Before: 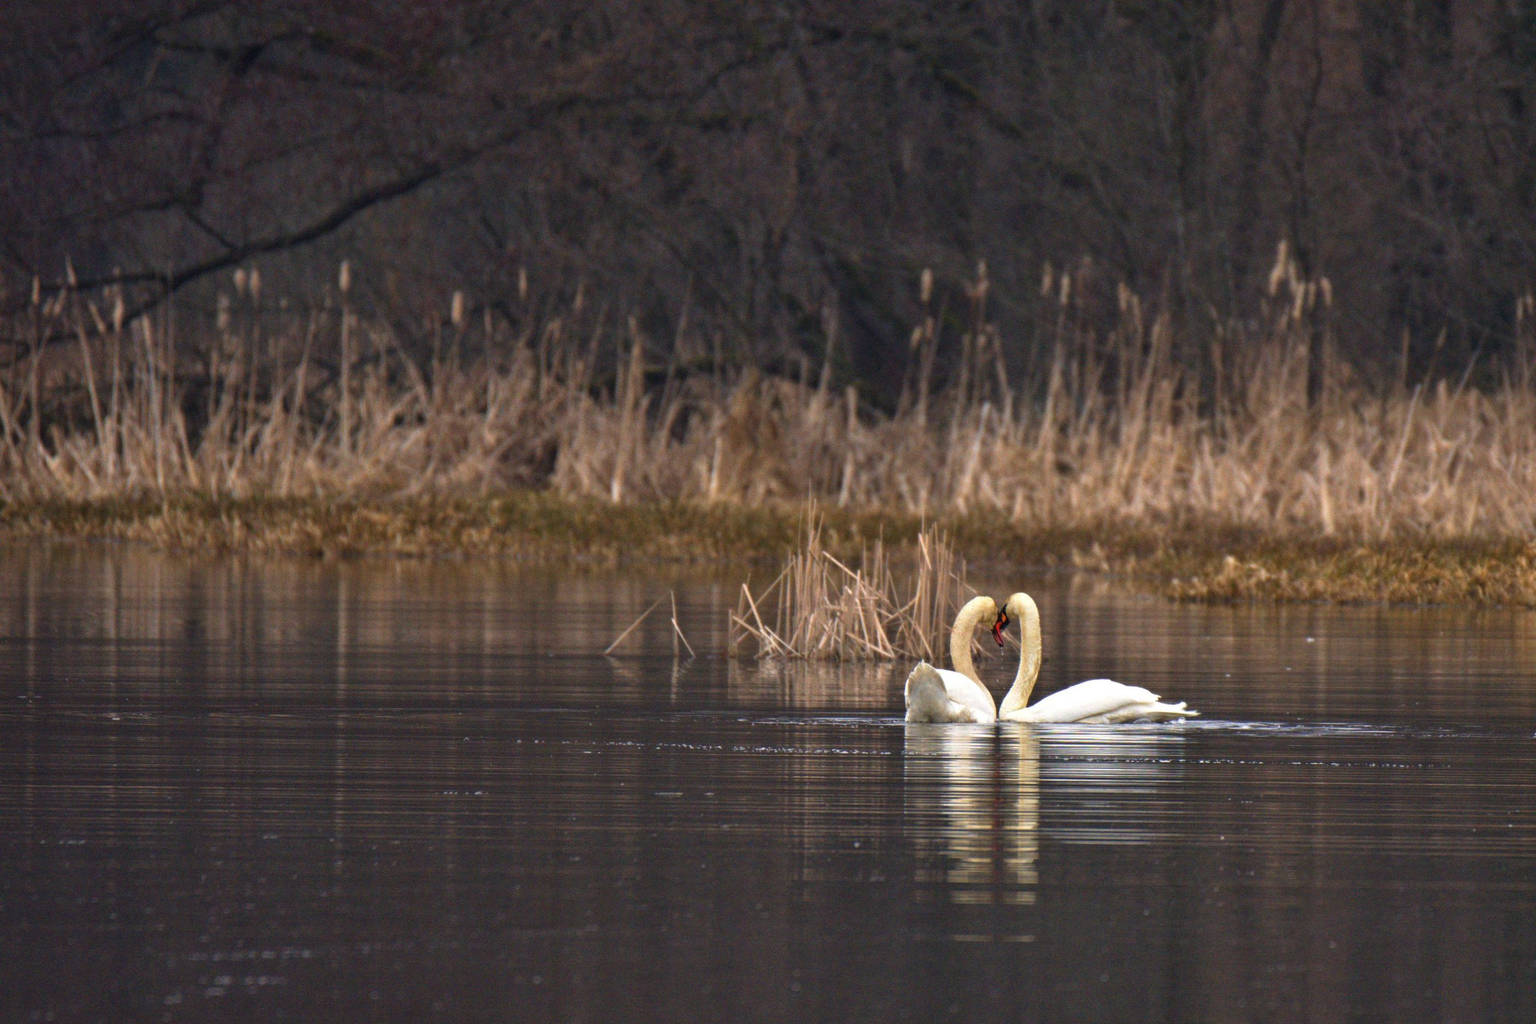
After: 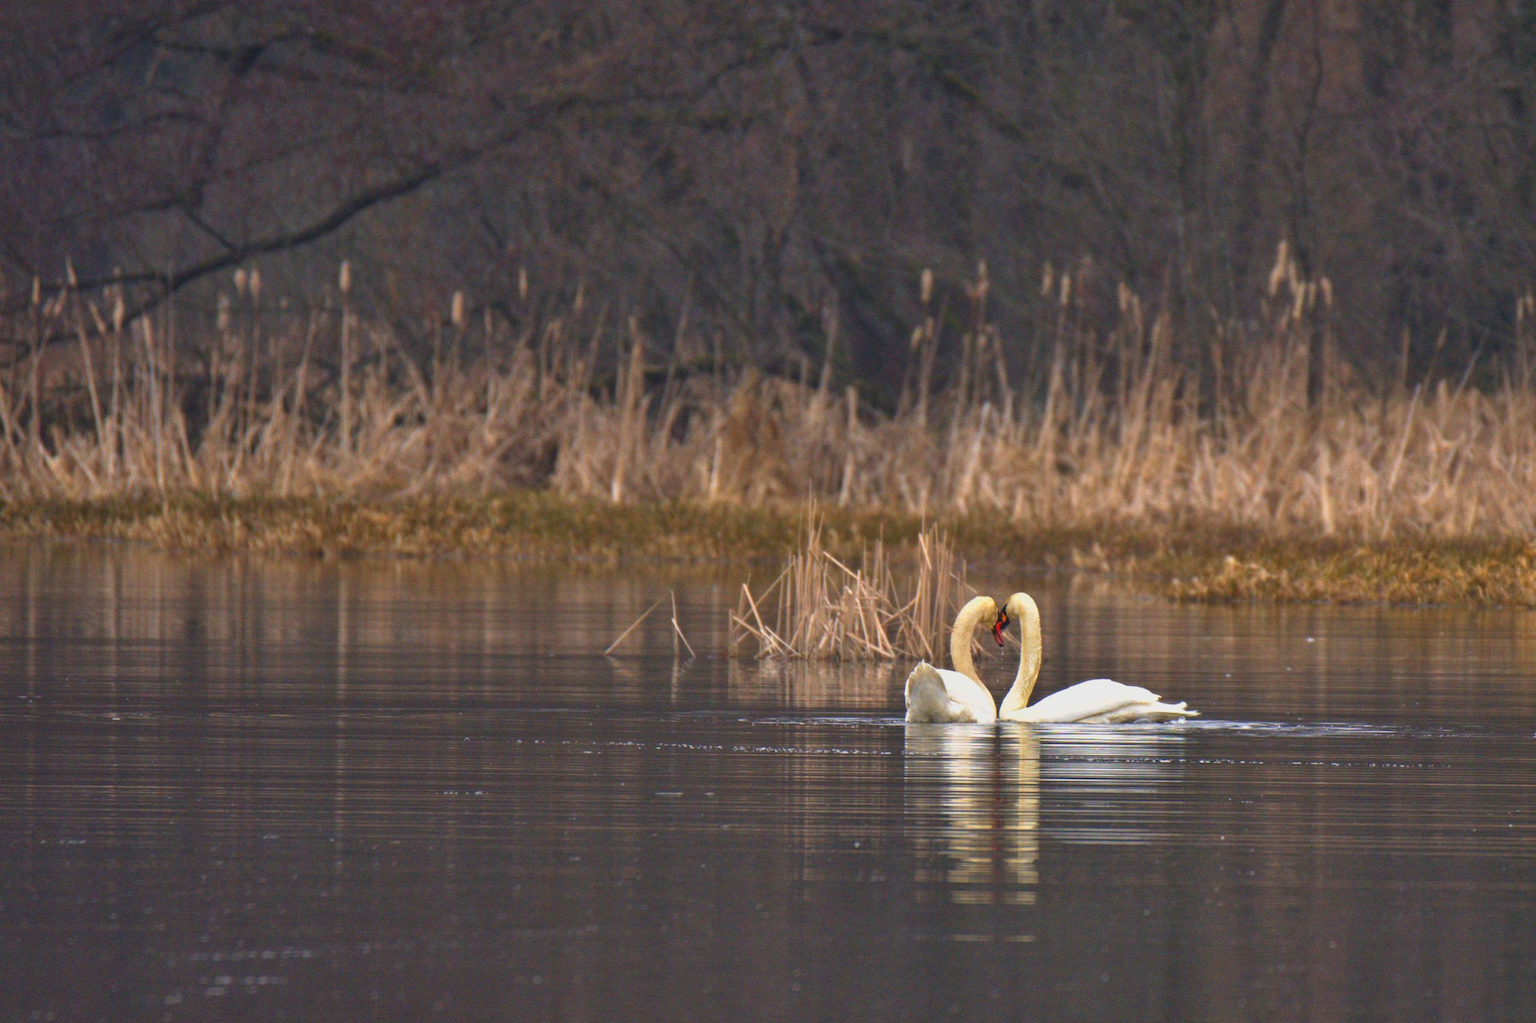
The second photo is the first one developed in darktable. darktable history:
exposure: exposure 0.2 EV, compensate highlight preservation false
shadows and highlights: radius 108.52, shadows 23.73, highlights -59.32, low approximation 0.01, soften with gaussian
lowpass: radius 0.1, contrast 0.85, saturation 1.1, unbound 0
